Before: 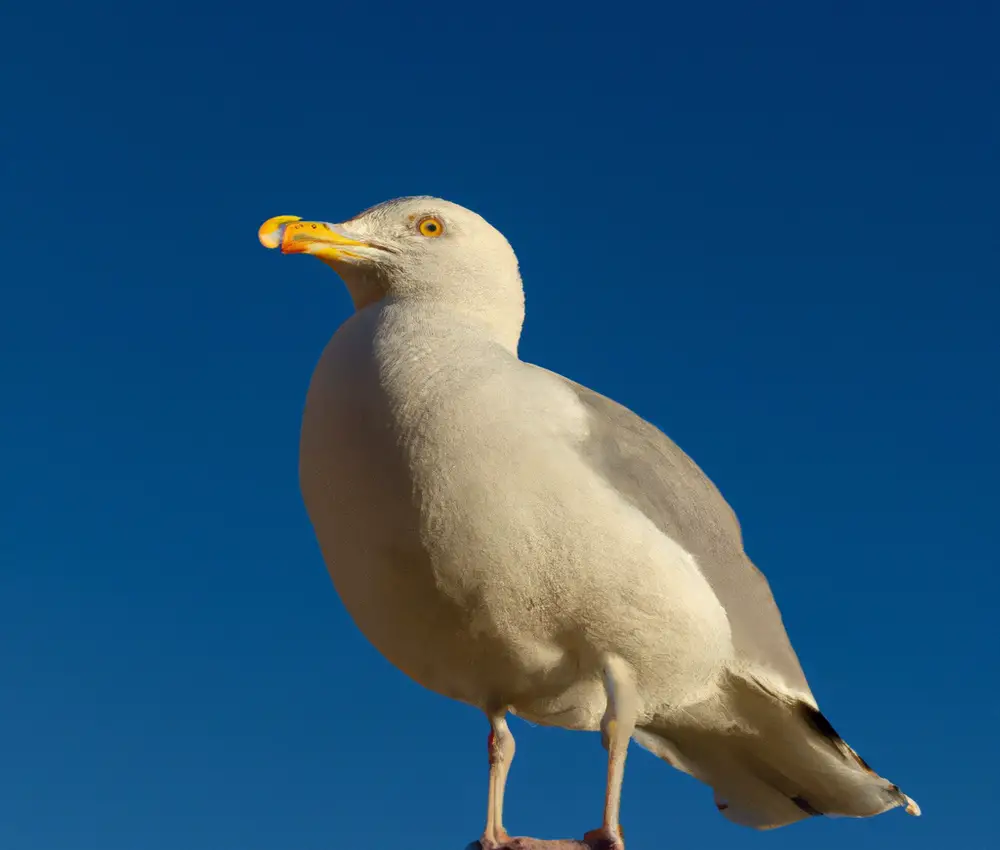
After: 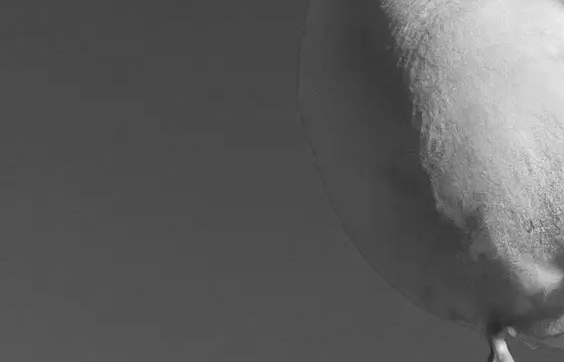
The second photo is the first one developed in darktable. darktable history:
monochrome: on, module defaults
white balance: red 1.045, blue 0.932
crop: top 44.483%, right 43.593%, bottom 12.892%
exposure: exposure 0.191 EV, compensate highlight preservation false
